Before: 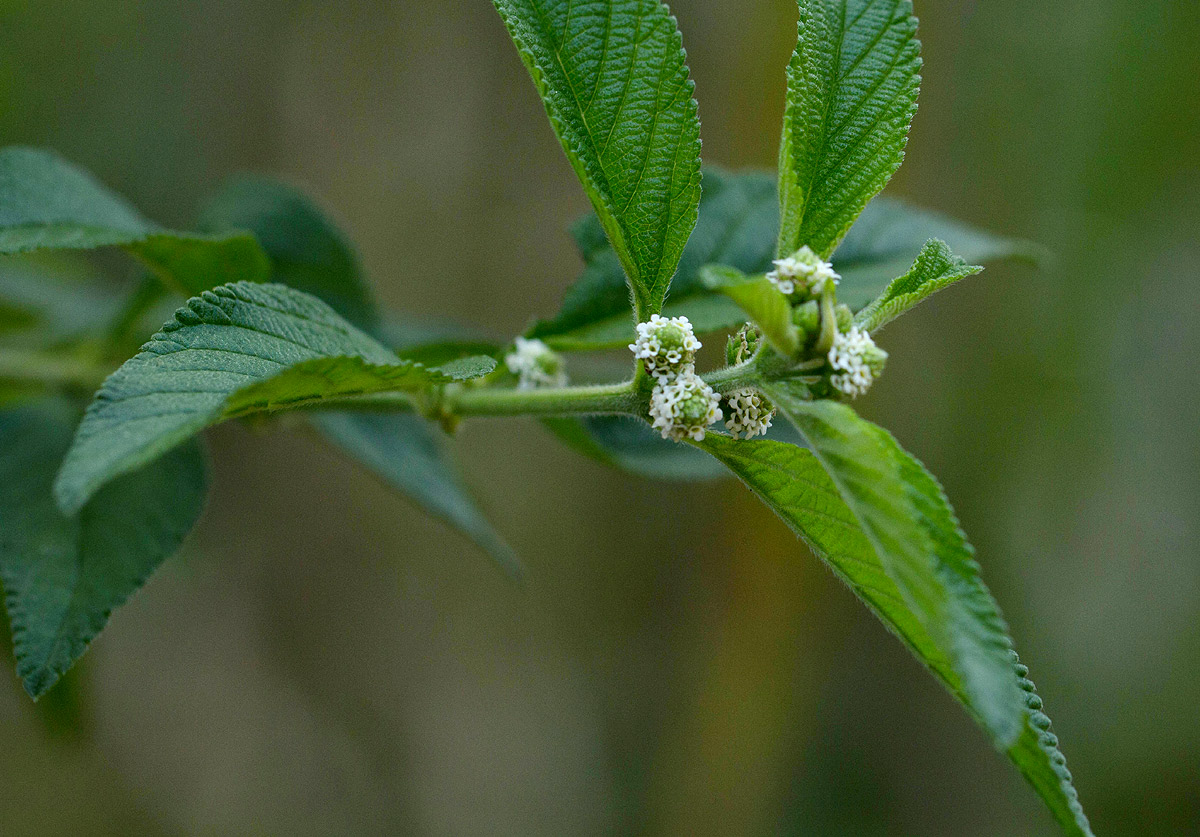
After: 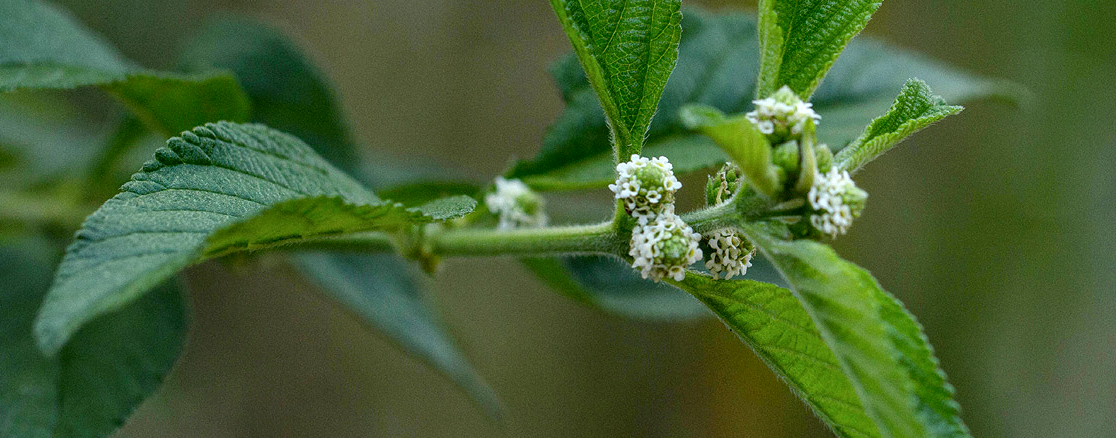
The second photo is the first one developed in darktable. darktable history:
local contrast: on, module defaults
crop: left 1.744%, top 19.225%, right 5.069%, bottom 28.357%
